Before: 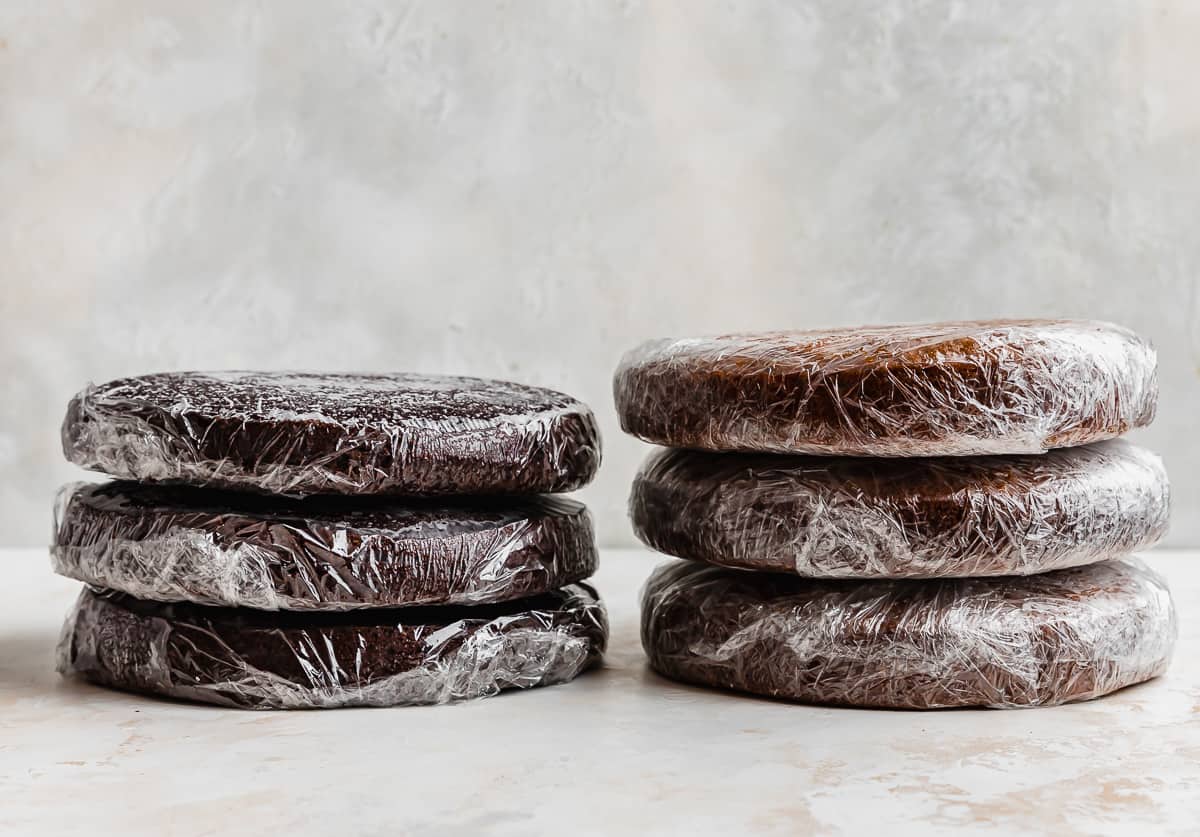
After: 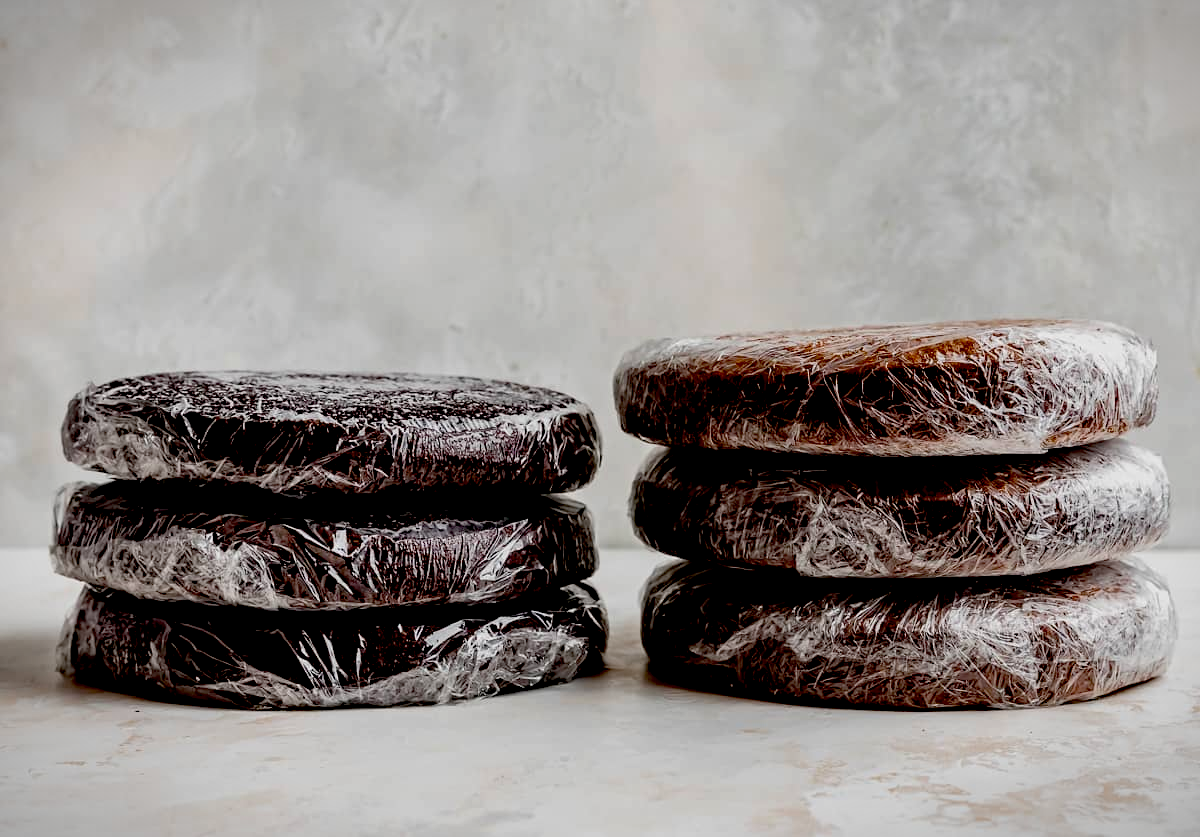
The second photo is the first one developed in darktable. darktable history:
vignetting: fall-off start 99.9%, width/height ratio 1.304
haze removal: compatibility mode true, adaptive false
exposure: black level correction 0.046, exposure -0.231 EV, compensate exposure bias true, compensate highlight preservation false
